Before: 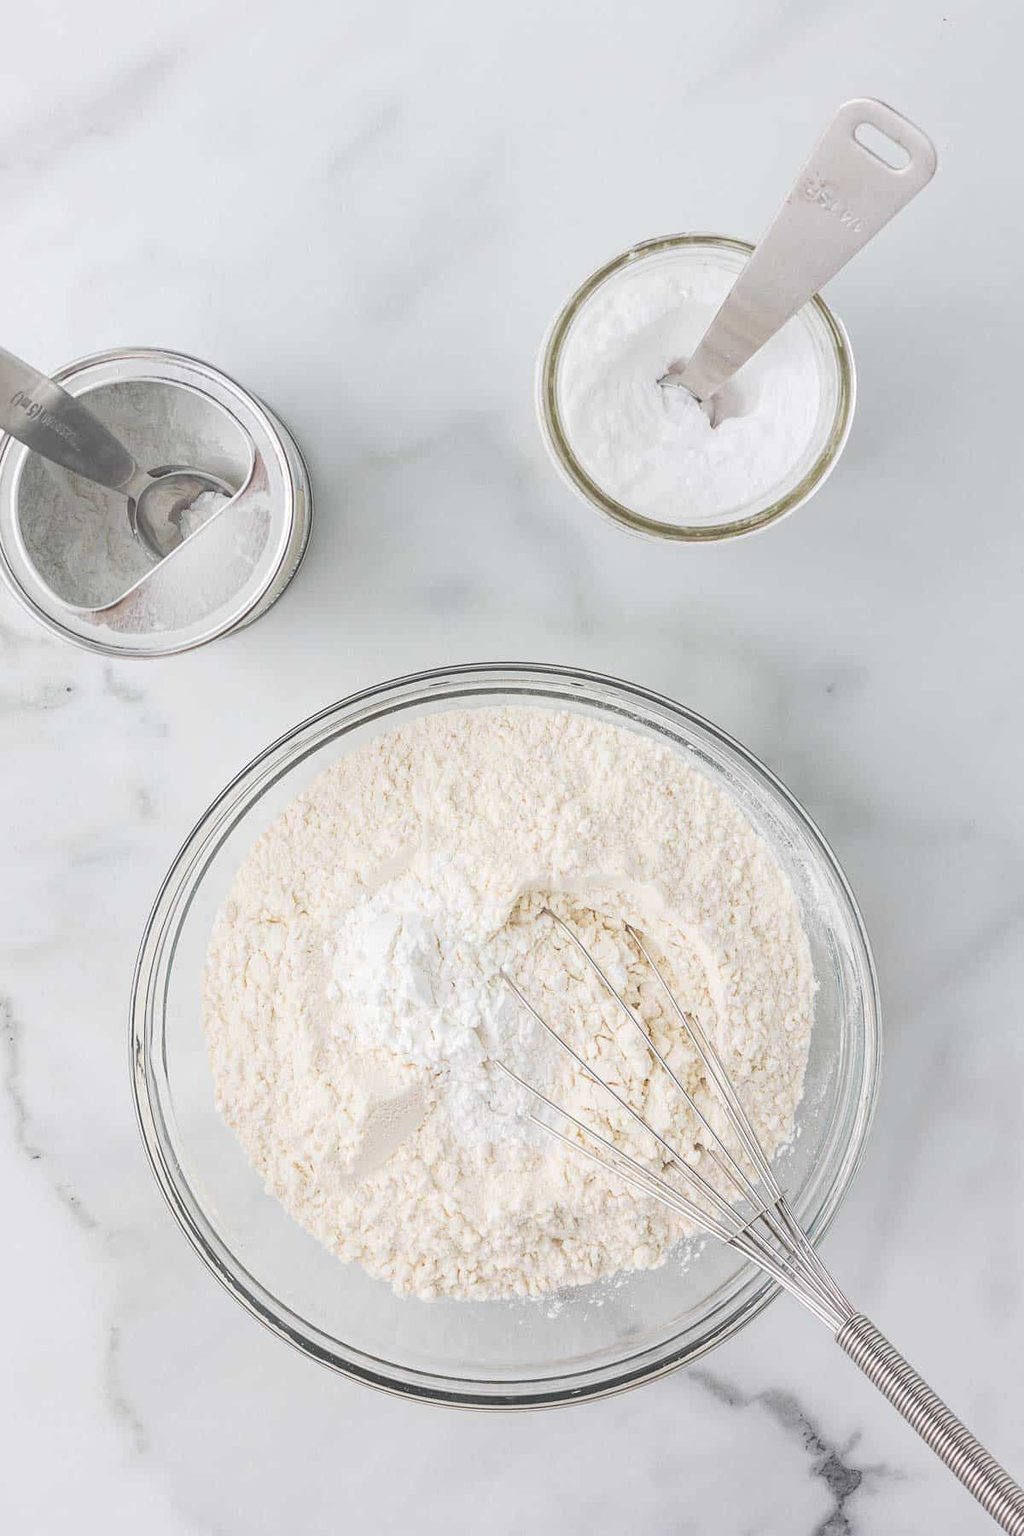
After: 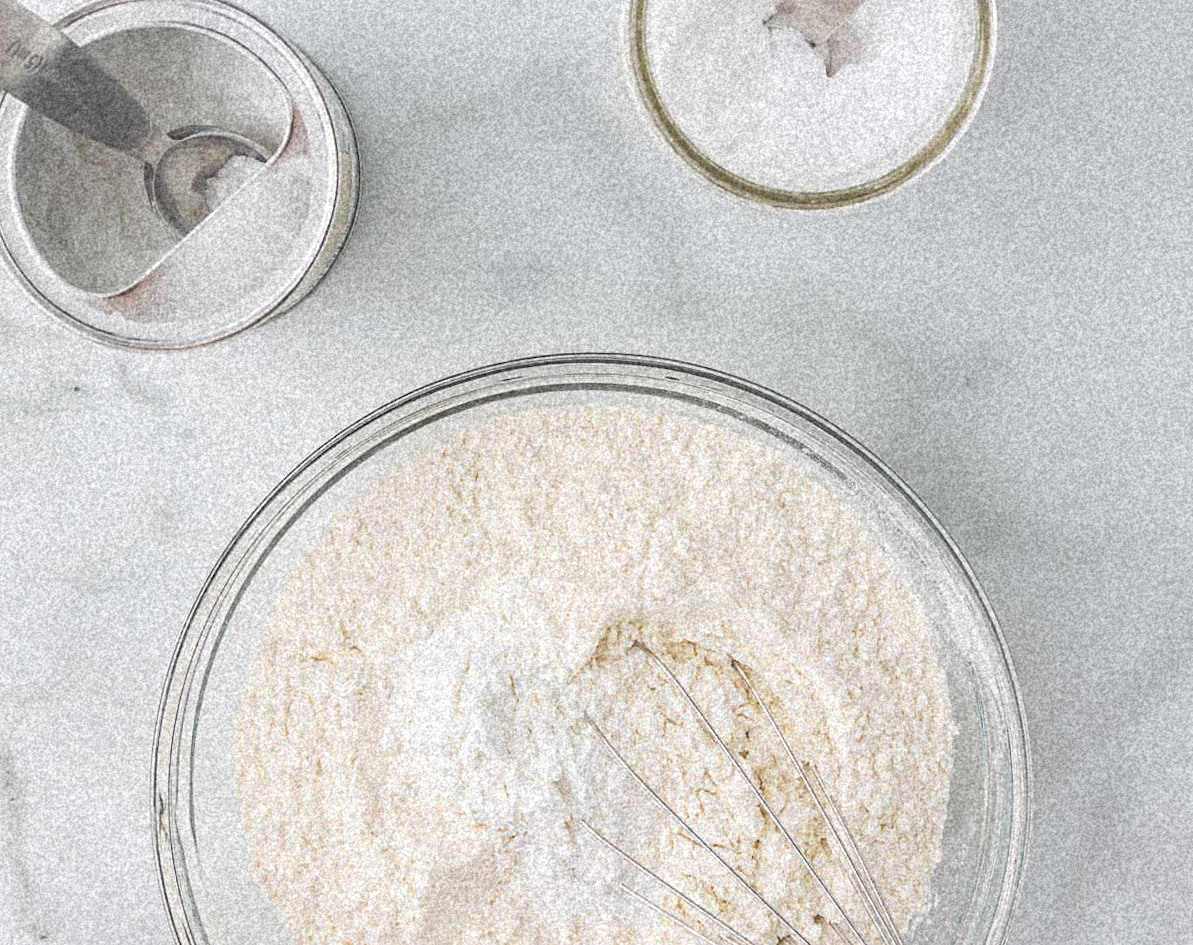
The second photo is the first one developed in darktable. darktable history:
crop and rotate: top 23.043%, bottom 23.437%
grain: coarseness 46.9 ISO, strength 50.21%, mid-tones bias 0%
rotate and perspective: rotation -0.45°, automatic cropping original format, crop left 0.008, crop right 0.992, crop top 0.012, crop bottom 0.988
